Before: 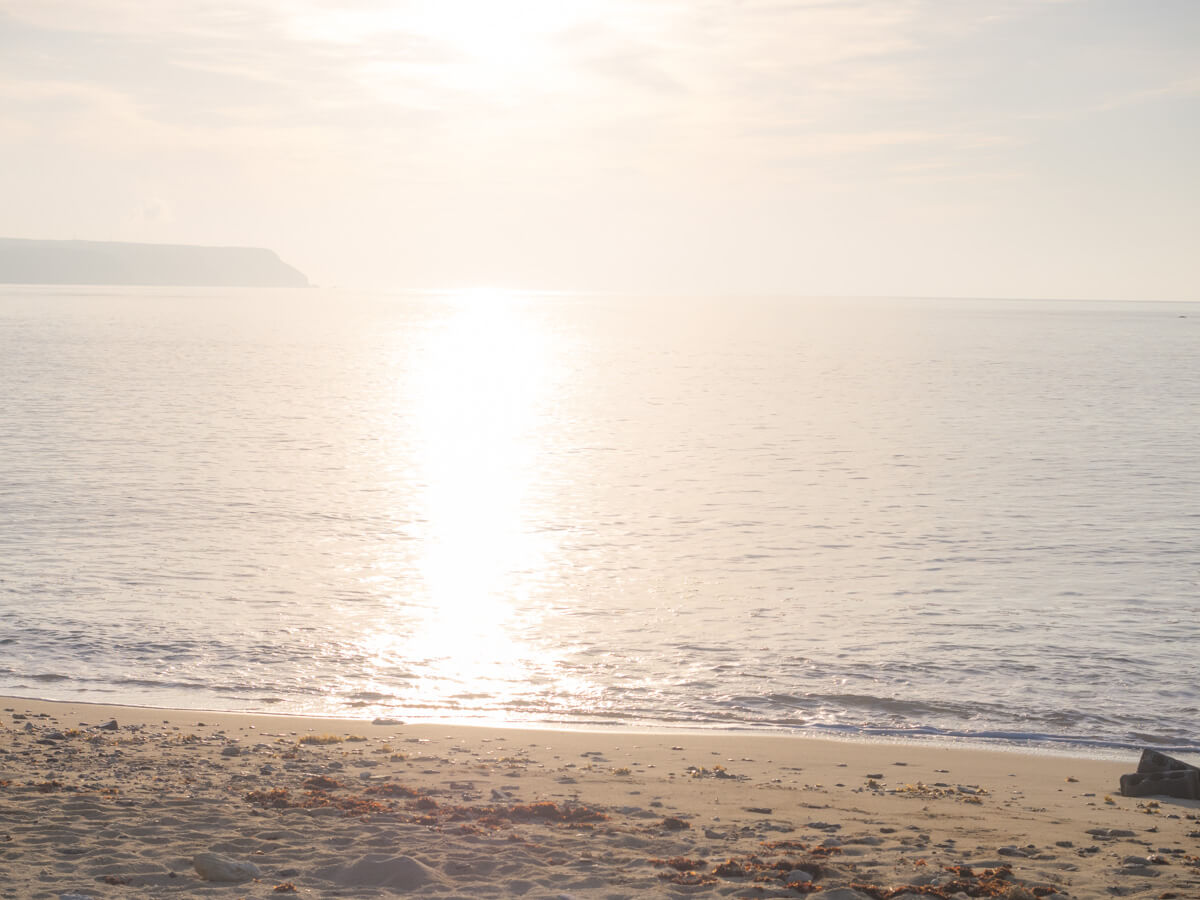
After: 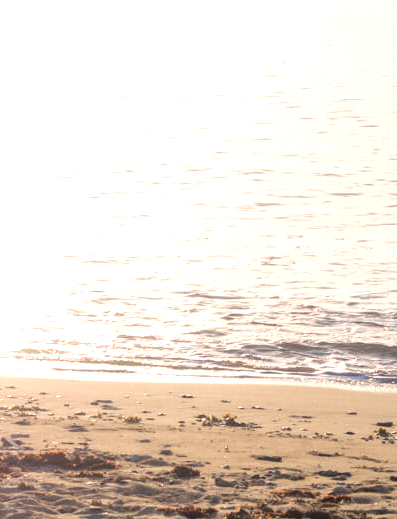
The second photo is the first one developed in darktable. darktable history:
local contrast: on, module defaults
crop: left 40.878%, top 39.176%, right 25.993%, bottom 3.081%
velvia: on, module defaults
tone equalizer: -8 EV -0.75 EV, -7 EV -0.7 EV, -6 EV -0.6 EV, -5 EV -0.4 EV, -3 EV 0.4 EV, -2 EV 0.6 EV, -1 EV 0.7 EV, +0 EV 0.75 EV, edges refinement/feathering 500, mask exposure compensation -1.57 EV, preserve details no
